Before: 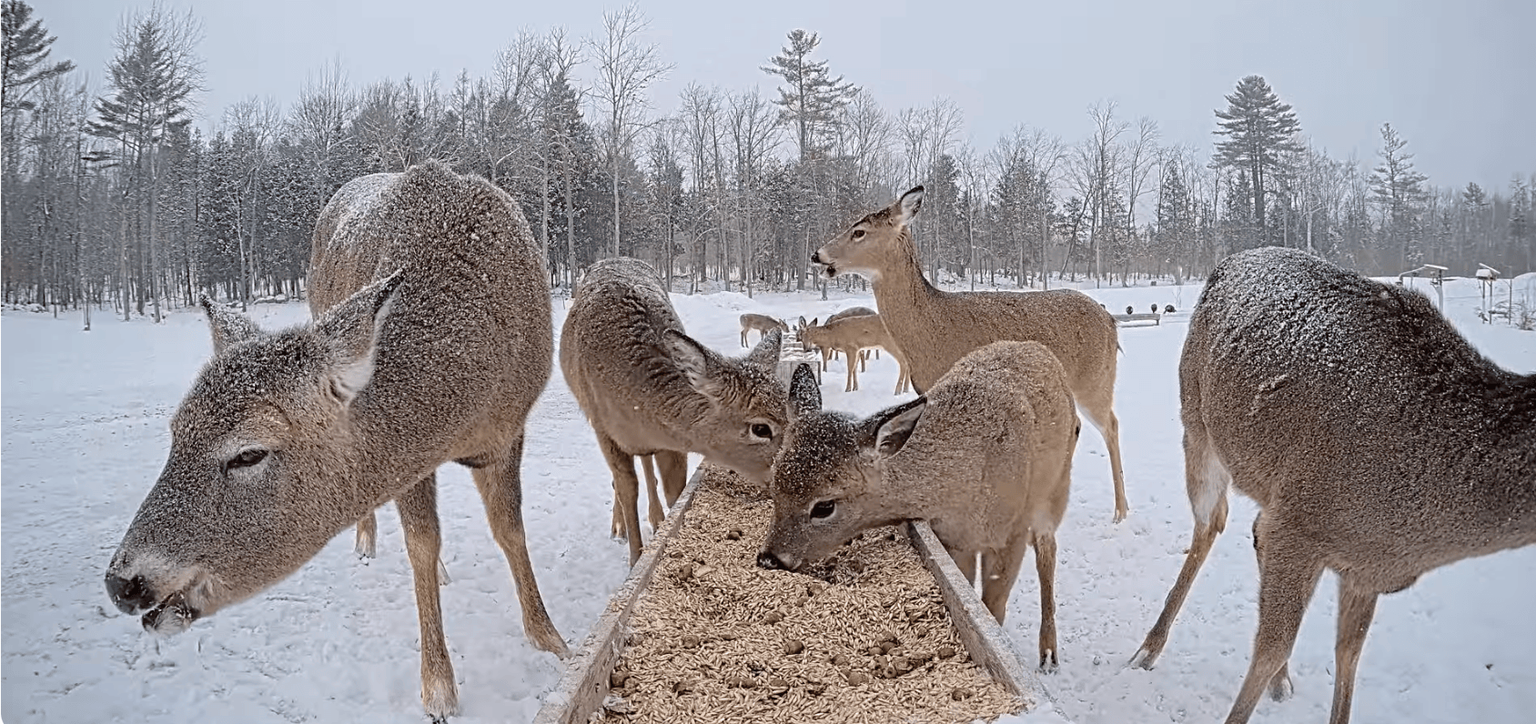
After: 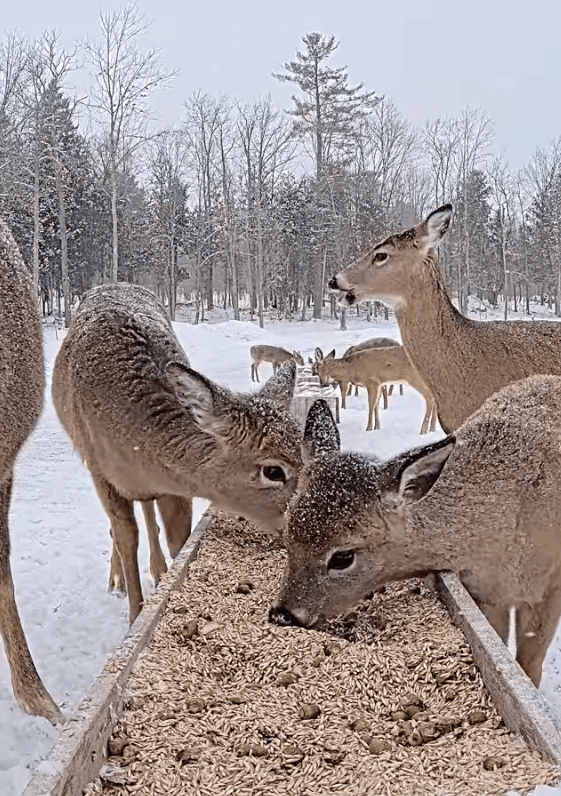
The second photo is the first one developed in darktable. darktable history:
crop: left 33.36%, right 33.36%
contrast brightness saturation: contrast 0.1, brightness 0.02, saturation 0.02
